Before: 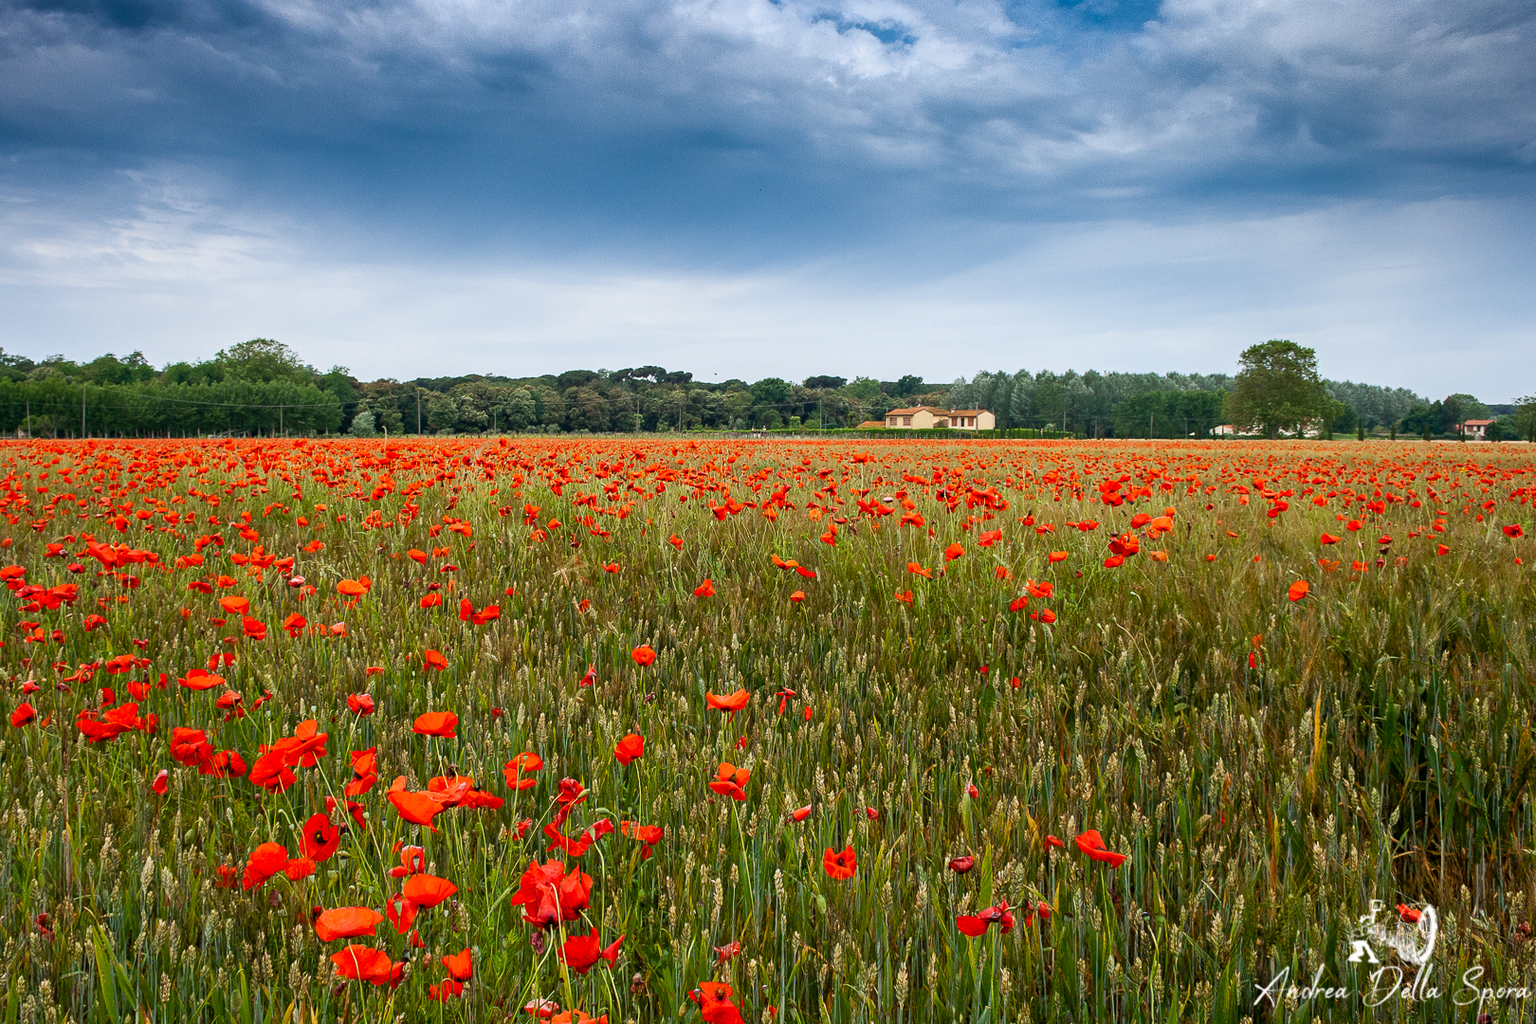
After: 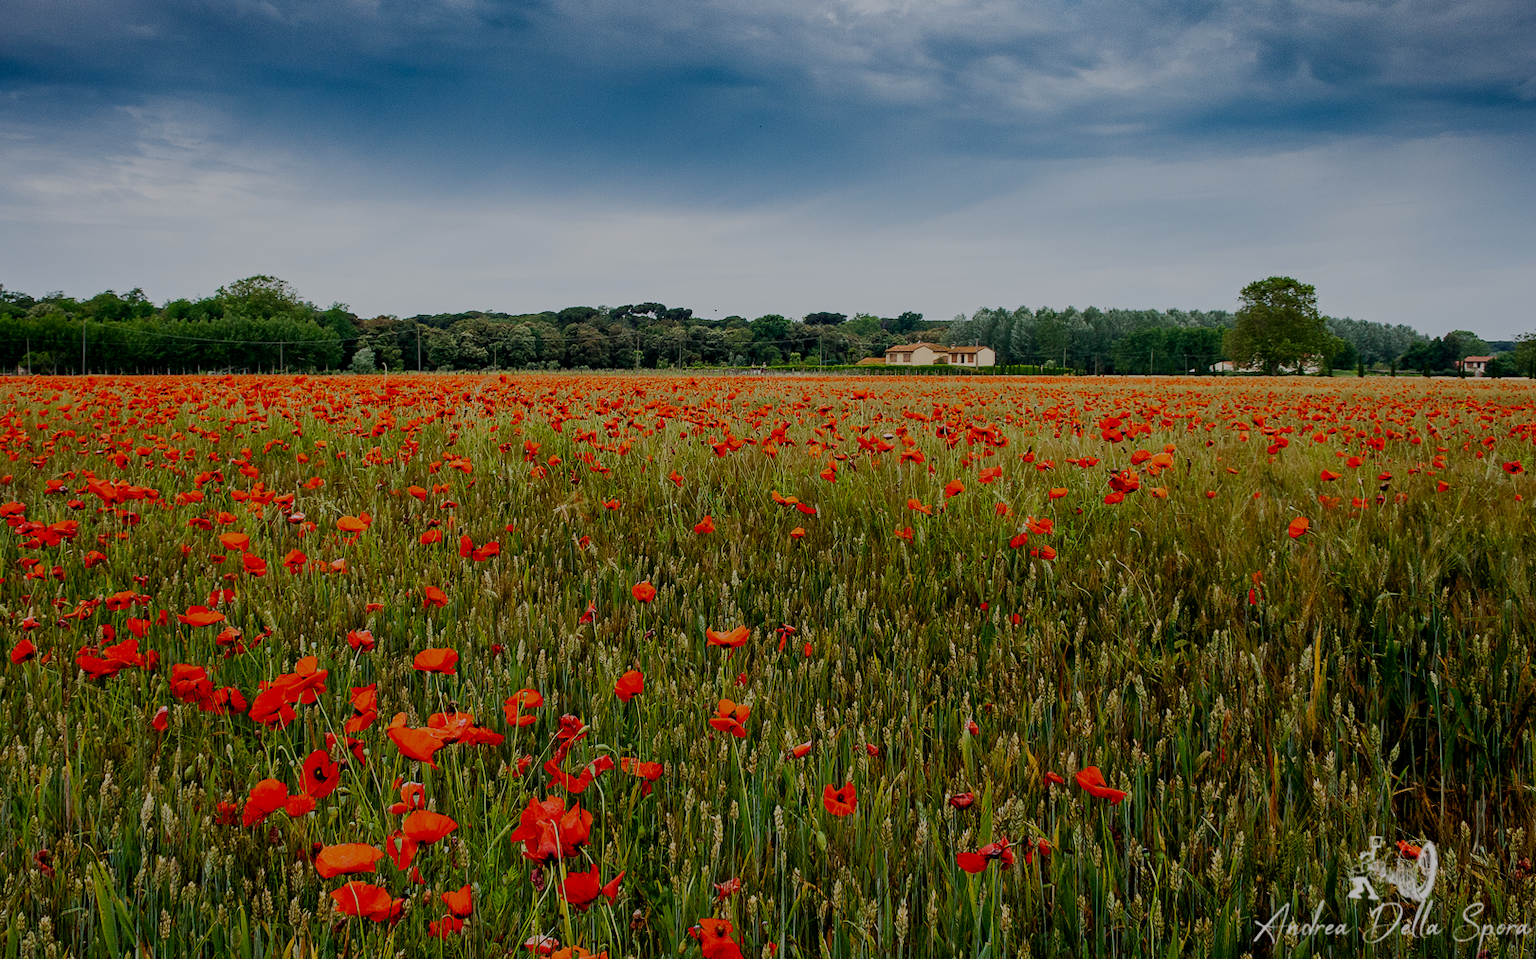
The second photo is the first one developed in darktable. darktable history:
crop and rotate: top 6.25%
filmic rgb: middle gray luminance 30%, black relative exposure -9 EV, white relative exposure 7 EV, threshold 6 EV, target black luminance 0%, hardness 2.94, latitude 2.04%, contrast 0.963, highlights saturation mix 5%, shadows ↔ highlights balance 12.16%, add noise in highlights 0, preserve chrominance no, color science v3 (2019), use custom middle-gray values true, iterations of high-quality reconstruction 0, contrast in highlights soft, enable highlight reconstruction true
tone equalizer: on, module defaults
